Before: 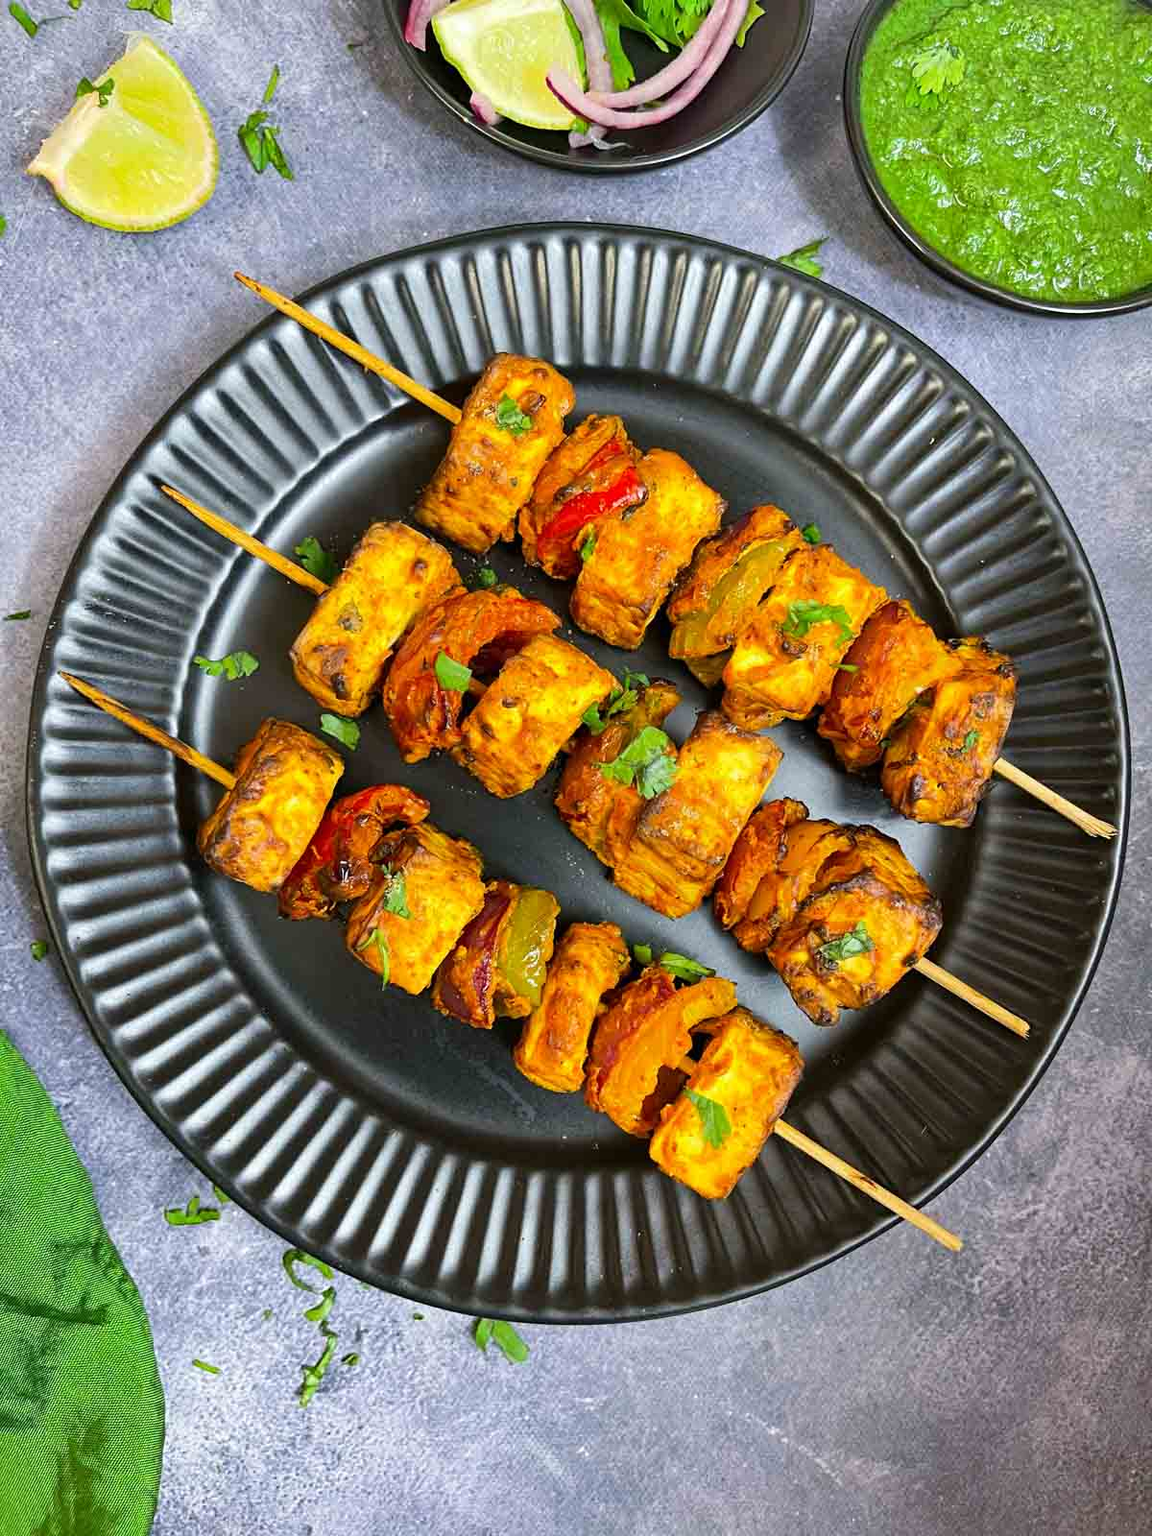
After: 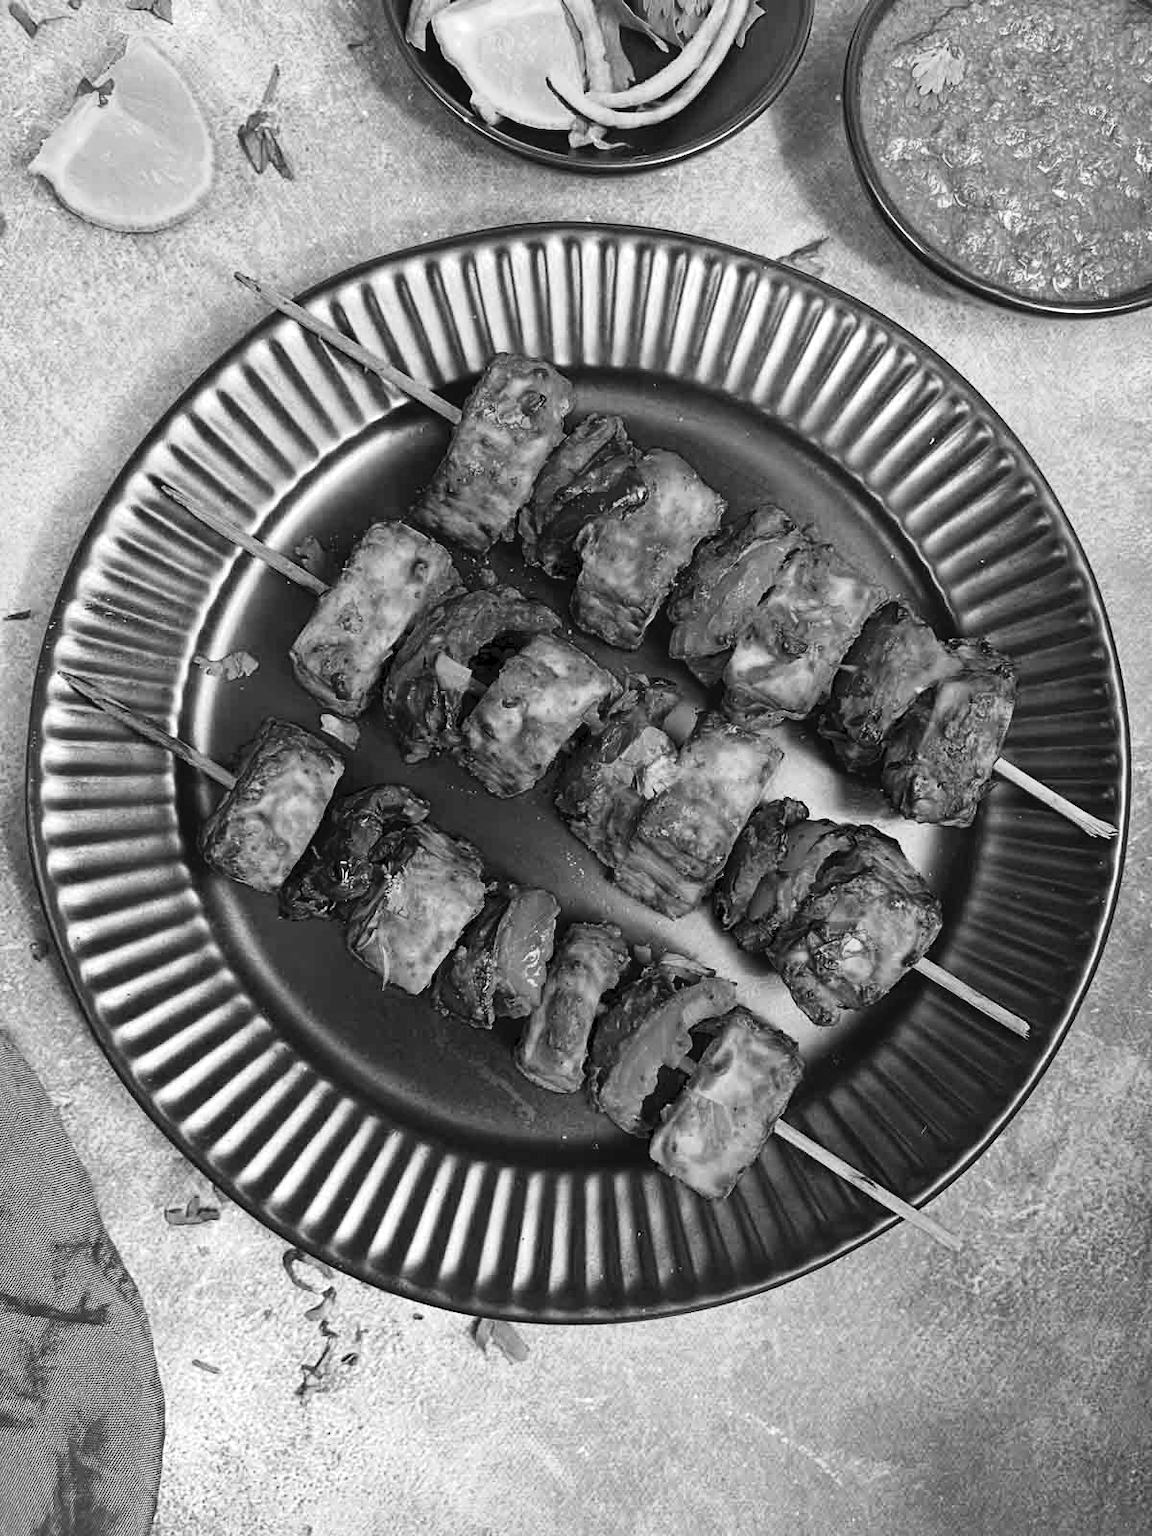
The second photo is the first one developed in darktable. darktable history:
tone curve: curves: ch0 [(0, 0) (0.003, 0.045) (0.011, 0.051) (0.025, 0.057) (0.044, 0.074) (0.069, 0.096) (0.1, 0.125) (0.136, 0.16) (0.177, 0.201) (0.224, 0.242) (0.277, 0.299) (0.335, 0.362) (0.399, 0.432) (0.468, 0.512) (0.543, 0.601) (0.623, 0.691) (0.709, 0.786) (0.801, 0.876) (0.898, 0.927) (1, 1)], preserve colors none
color look up table: target L [83.12, 79.16, 85.98, 100.62, 82.05, 75.88, 72.94, 64.74, 56.57, 57.87, 29.29, 25.02, 201.6, 75.15, 58.64, 62.97, 75.88, 67.74, 54.76, 46.43, 33.46, 46.03, 50.17, 29.29, 11.59, 17.53, 9.263, 0.506, 78.43, 80.97, 56.32, 62.97, 51.22, 74.05, 60.56, 27.54, 57.09, 23.52, 34.88, 12.25, 103.44, 100.31, 84.56, 82.41, 79.88, 66.62, 71.84, 53.98, 43.19], target a [-0.002, 0, -0.003, 0.001, 0, 0, 0, 0.001, 0.001, 0 ×5, 0.001, 0.001, 0 ×4, 0.001, 0, 0.001, 0 ×6, -0.002, 0, 0.001, 0 ×4, 0.001, 0, 0, 0, 0.001, 0.001, -0.003, -0.001, 0 ×5], target b [0.023, 0.002, 0.024, -0.004, 0.002, 0.002, 0.002, -0.004, -0.004, 0.001, 0.001, -0.003, -0.001, 0.002, -0.004, -0.005, 0.002, 0.002, 0.001, 0.001, -0.003, 0.001, -0.004, 0.001, -0.002, 0.001, 0.001, 0, 0.002, 0.023, 0.001, -0.005, 0.001, 0.002, 0.002, 0, -0.004, -0.002, 0.001, -0.002, -0.004, -0.004, 0.024, 0.002 ×4, -0.003, 0.001], num patches 49
